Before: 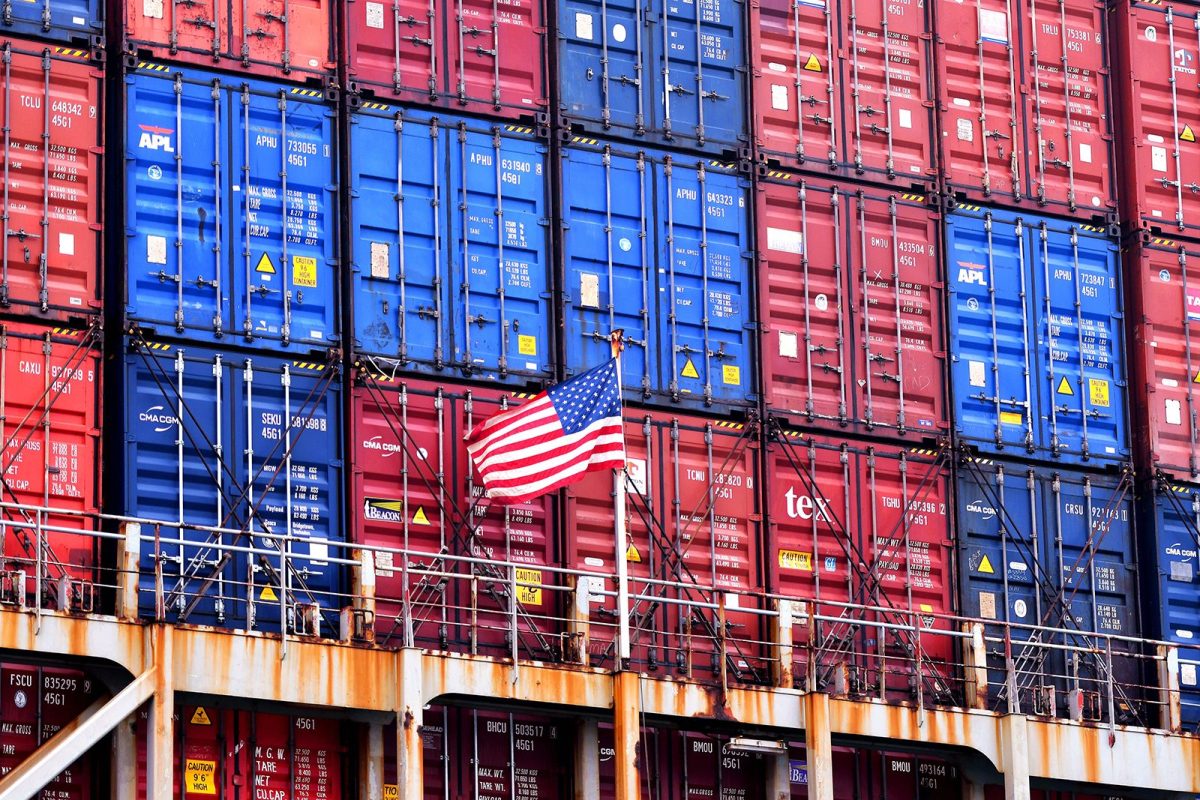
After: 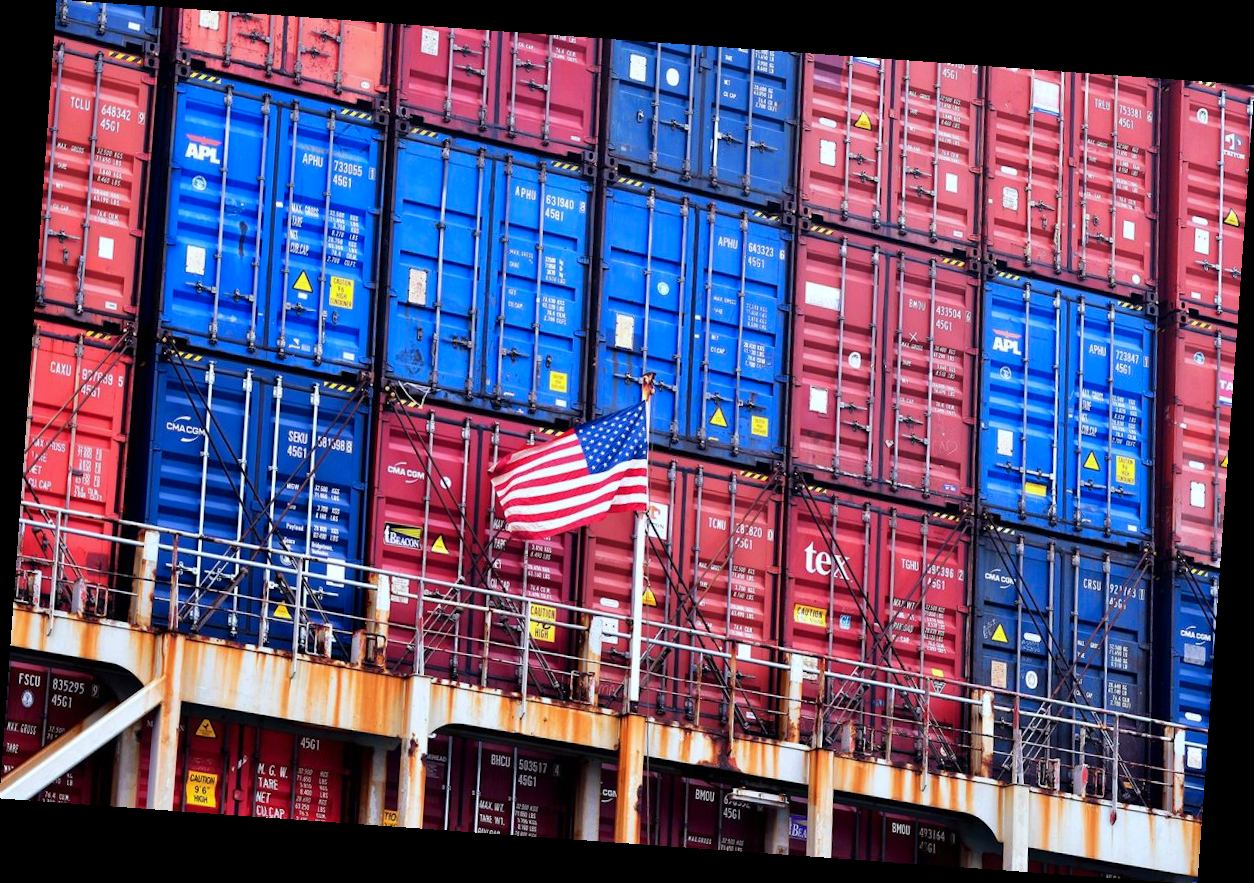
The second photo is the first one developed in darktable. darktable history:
color calibration: output R [1.003, 0.027, -0.041, 0], output G [-0.018, 1.043, -0.038, 0], output B [0.071, -0.086, 1.017, 0], illuminant as shot in camera, x 0.359, y 0.362, temperature 4570.54 K
rotate and perspective: rotation 4.1°, automatic cropping off
